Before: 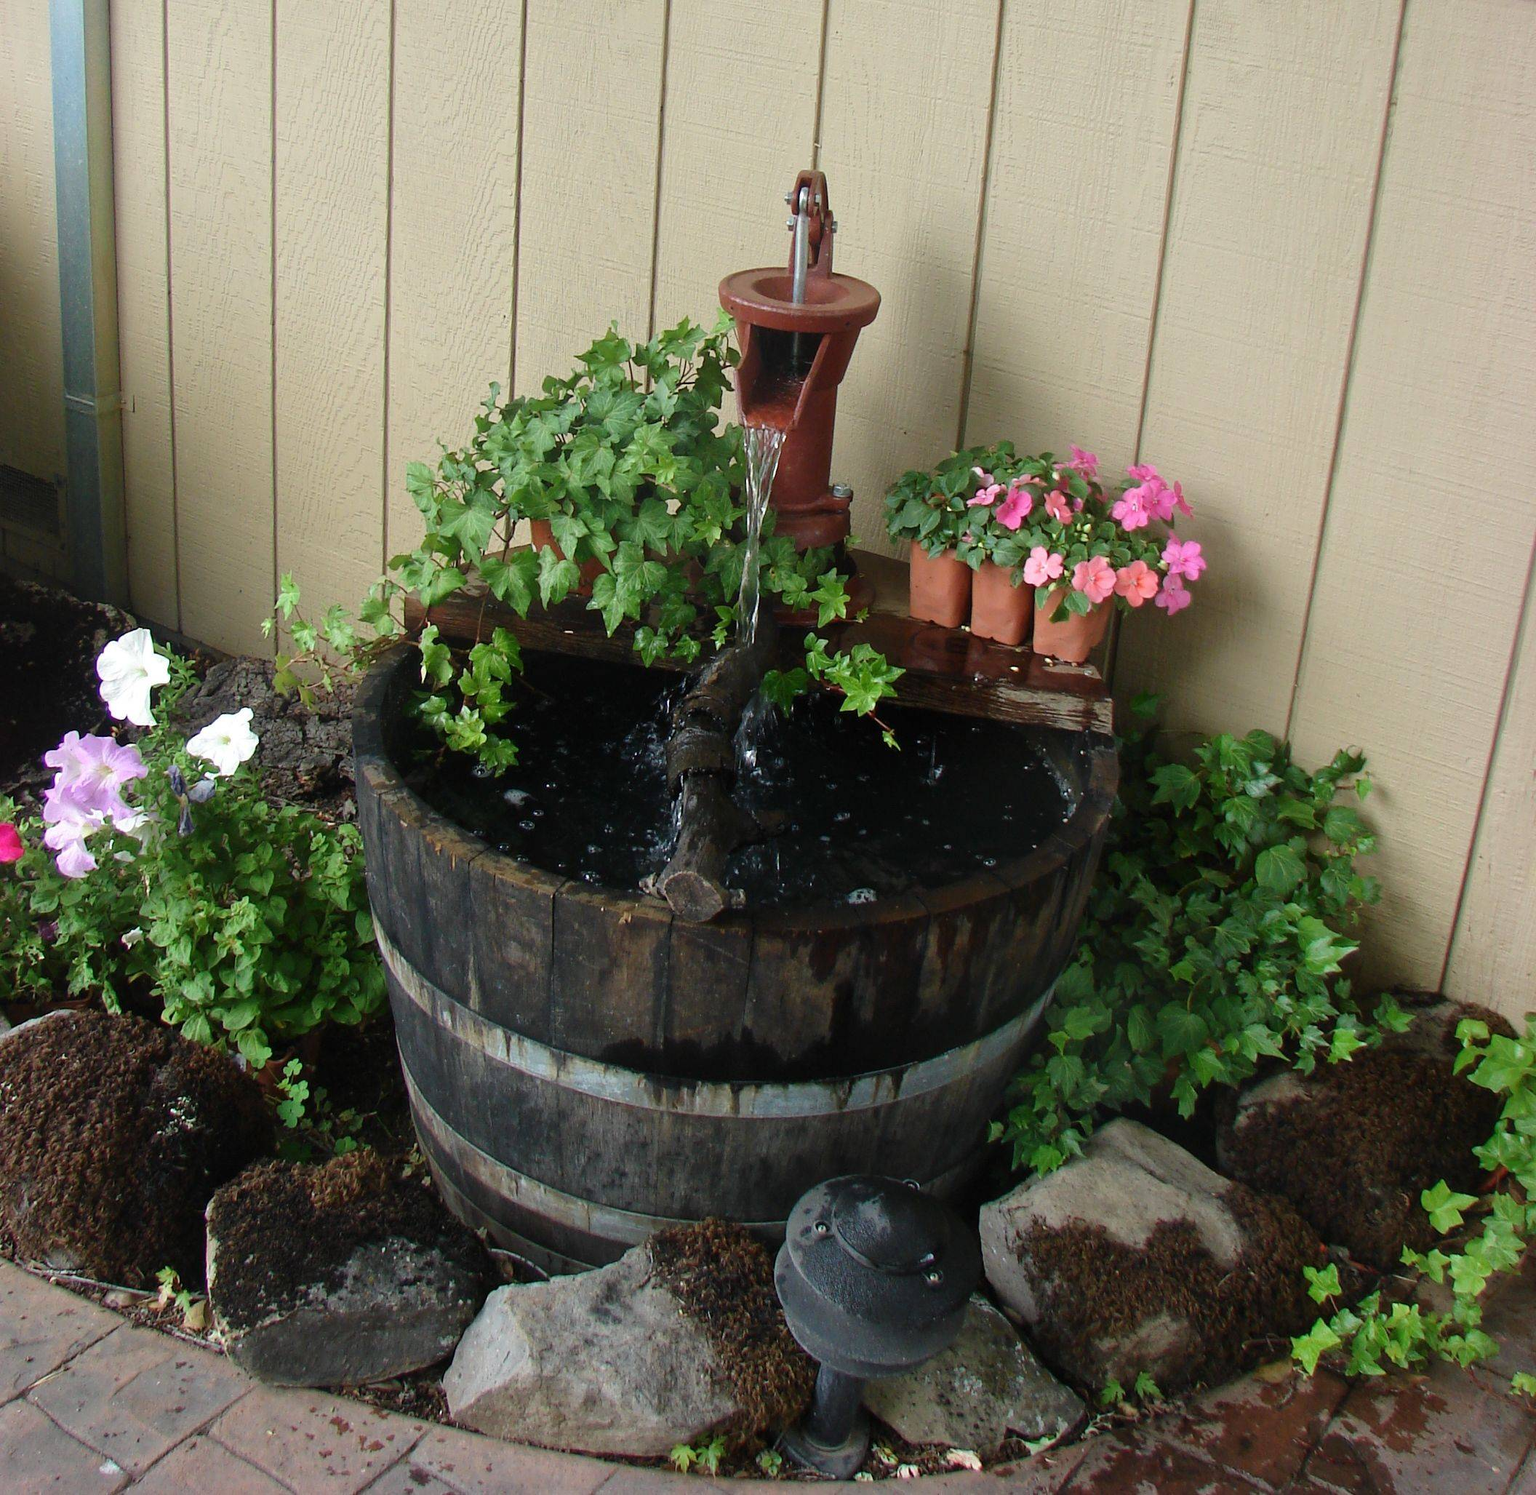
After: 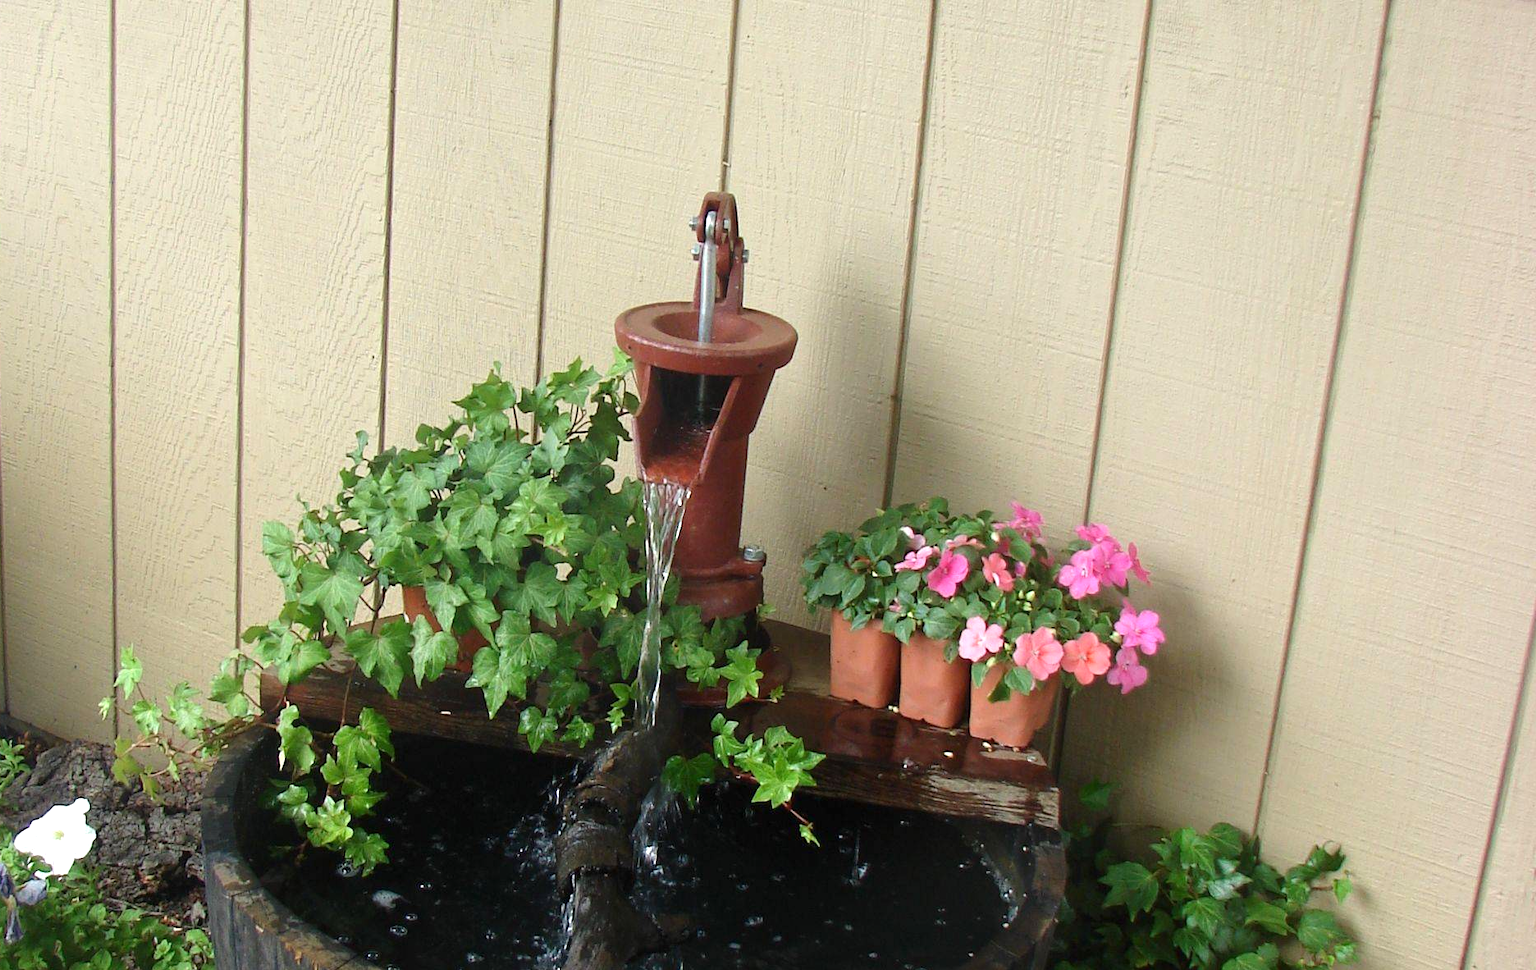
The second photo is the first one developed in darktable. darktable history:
crop and rotate: left 11.353%, bottom 42.412%
exposure: exposure 0.403 EV, compensate exposure bias true, compensate highlight preservation false
